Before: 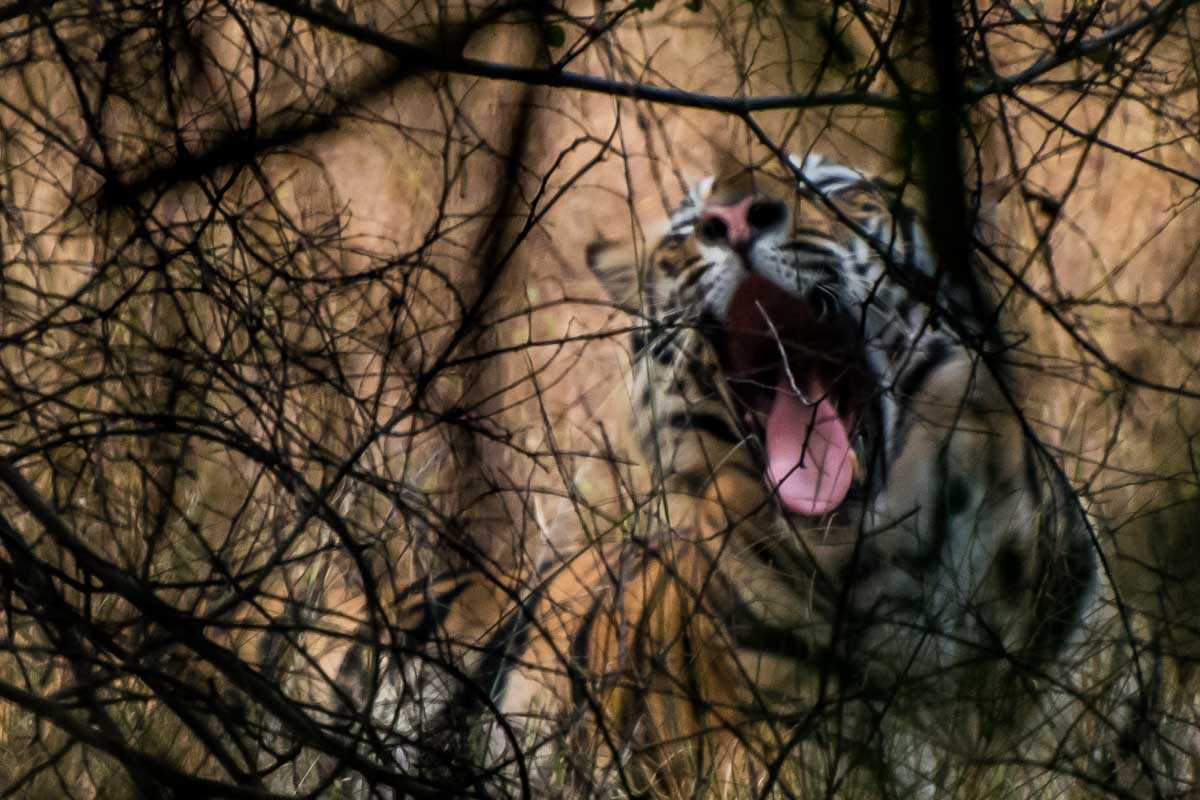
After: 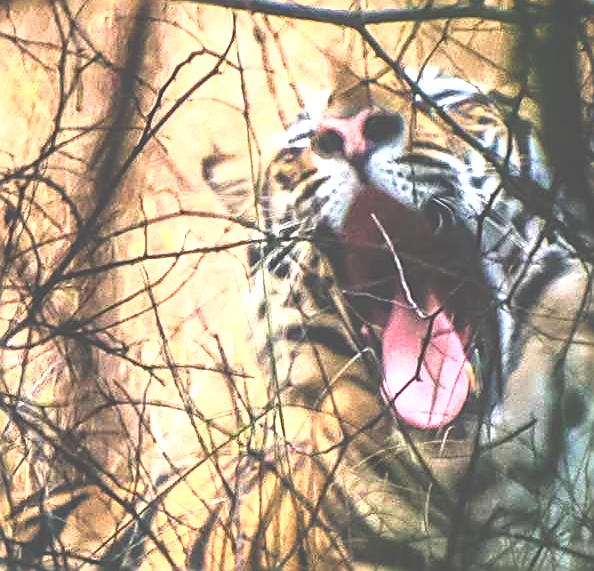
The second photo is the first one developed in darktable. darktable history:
crop: left 32.075%, top 10.976%, right 18.355%, bottom 17.596%
velvia: strength 29%
local contrast: on, module defaults
base curve: curves: ch0 [(0, 0) (0.557, 0.834) (1, 1)]
sharpen: amount 0.901
exposure: black level correction -0.023, exposure 1.397 EV, compensate highlight preservation false
